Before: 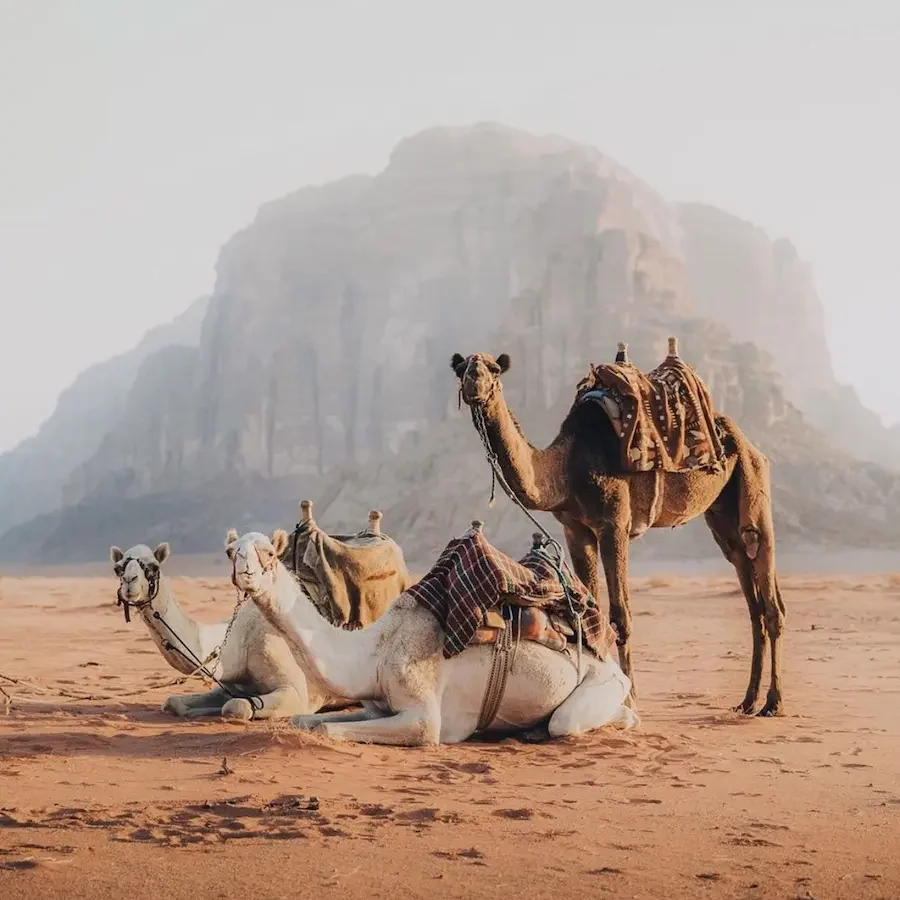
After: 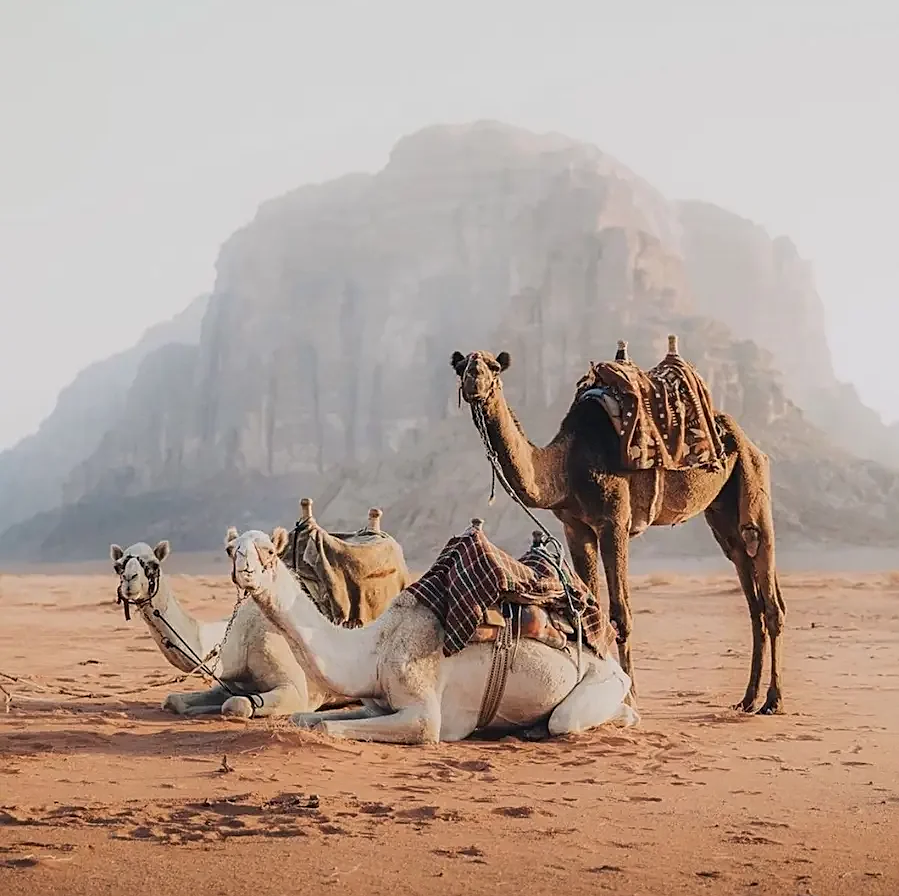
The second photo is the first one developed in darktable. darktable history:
sharpen: on, module defaults
crop: top 0.242%, bottom 0.118%
